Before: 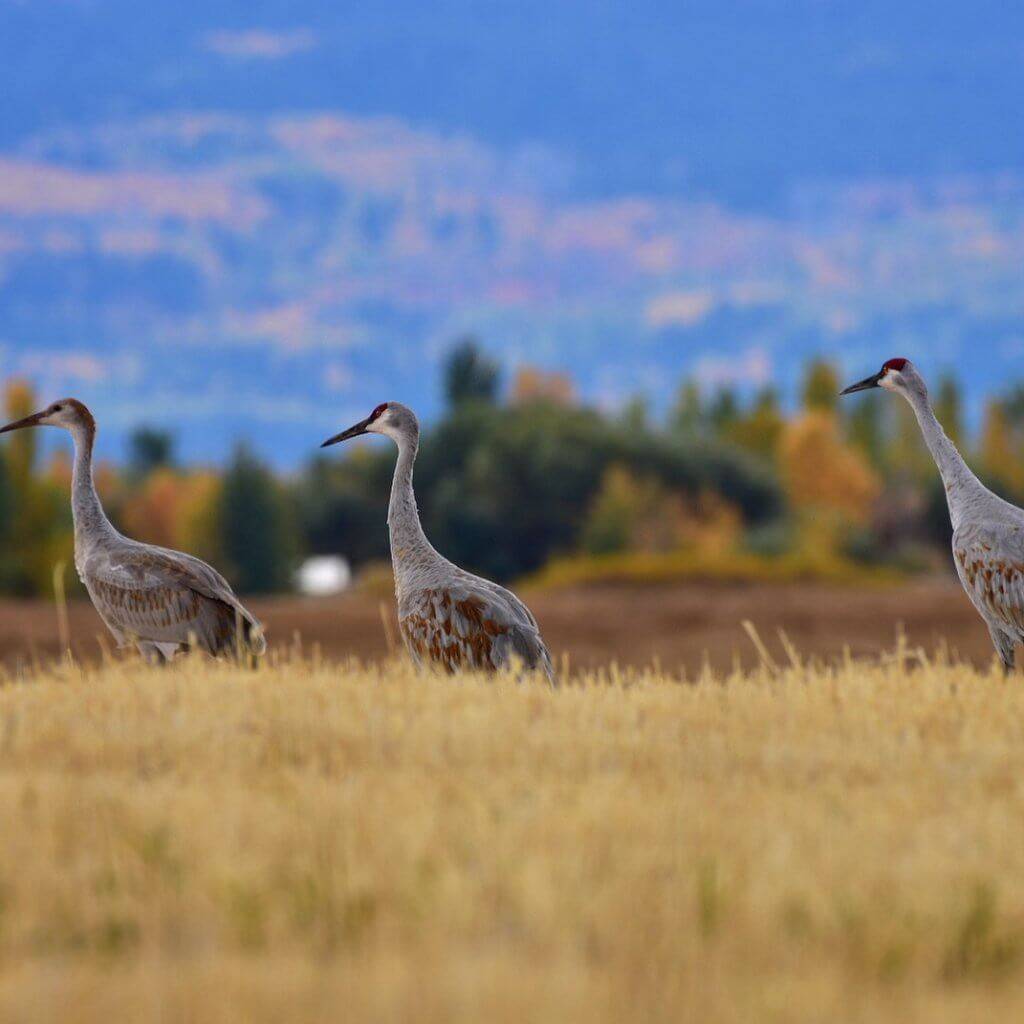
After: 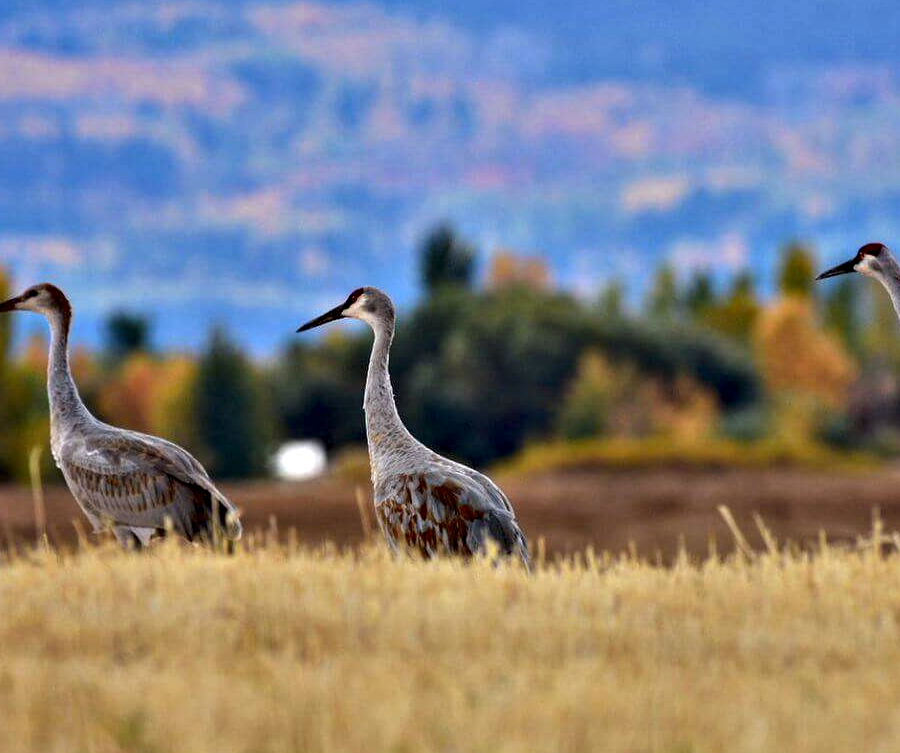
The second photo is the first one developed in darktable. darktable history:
crop and rotate: left 2.425%, top 11.305%, right 9.6%, bottom 15.08%
contrast equalizer: octaves 7, y [[0.627 ×6], [0.563 ×6], [0 ×6], [0 ×6], [0 ×6]]
